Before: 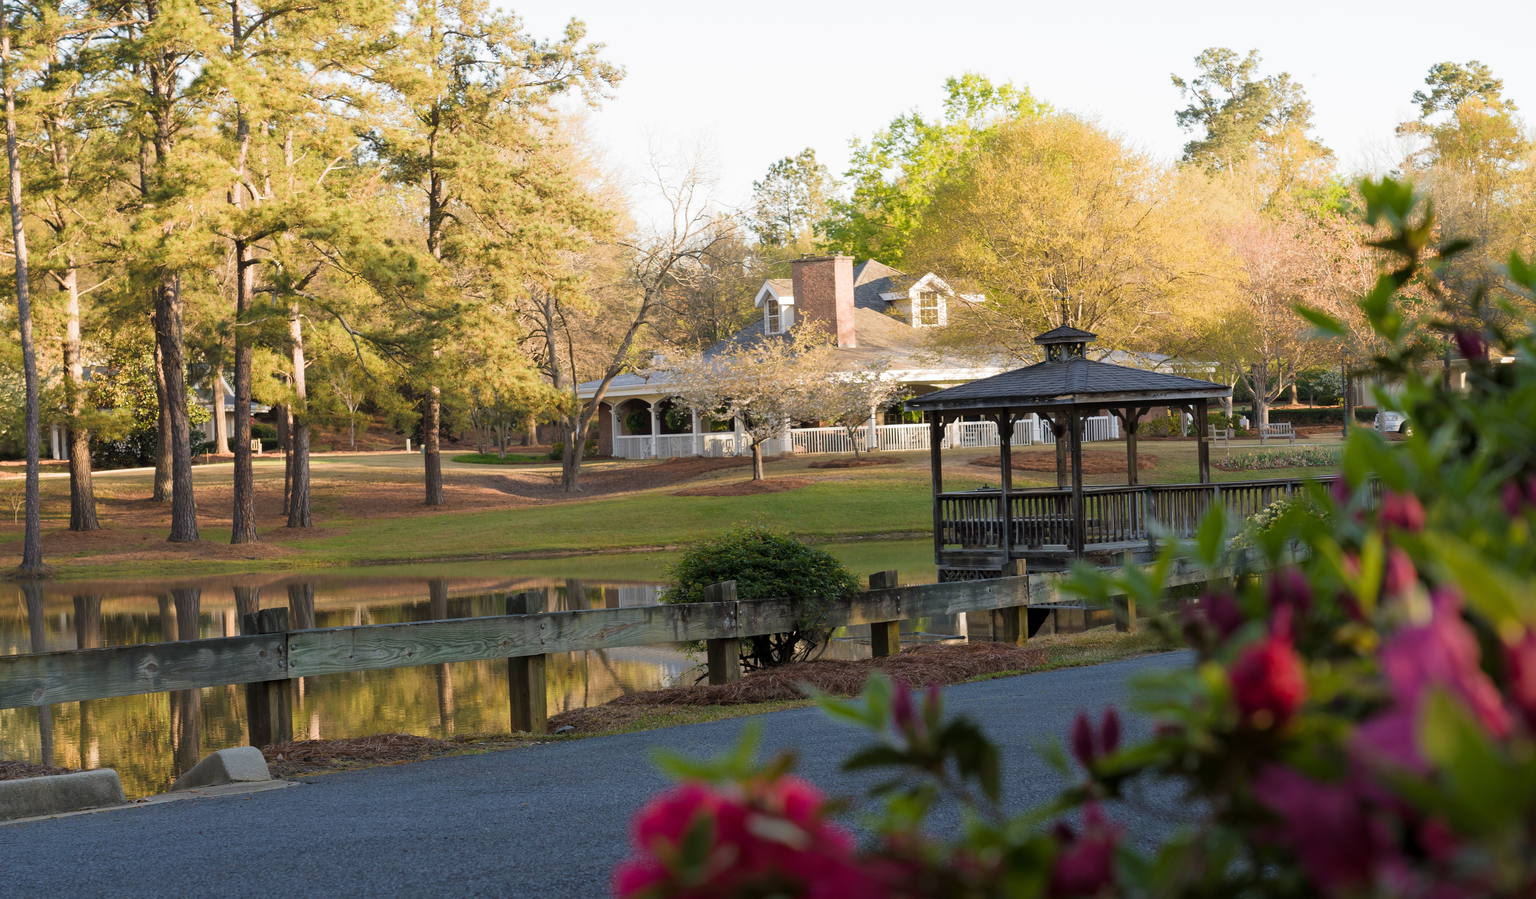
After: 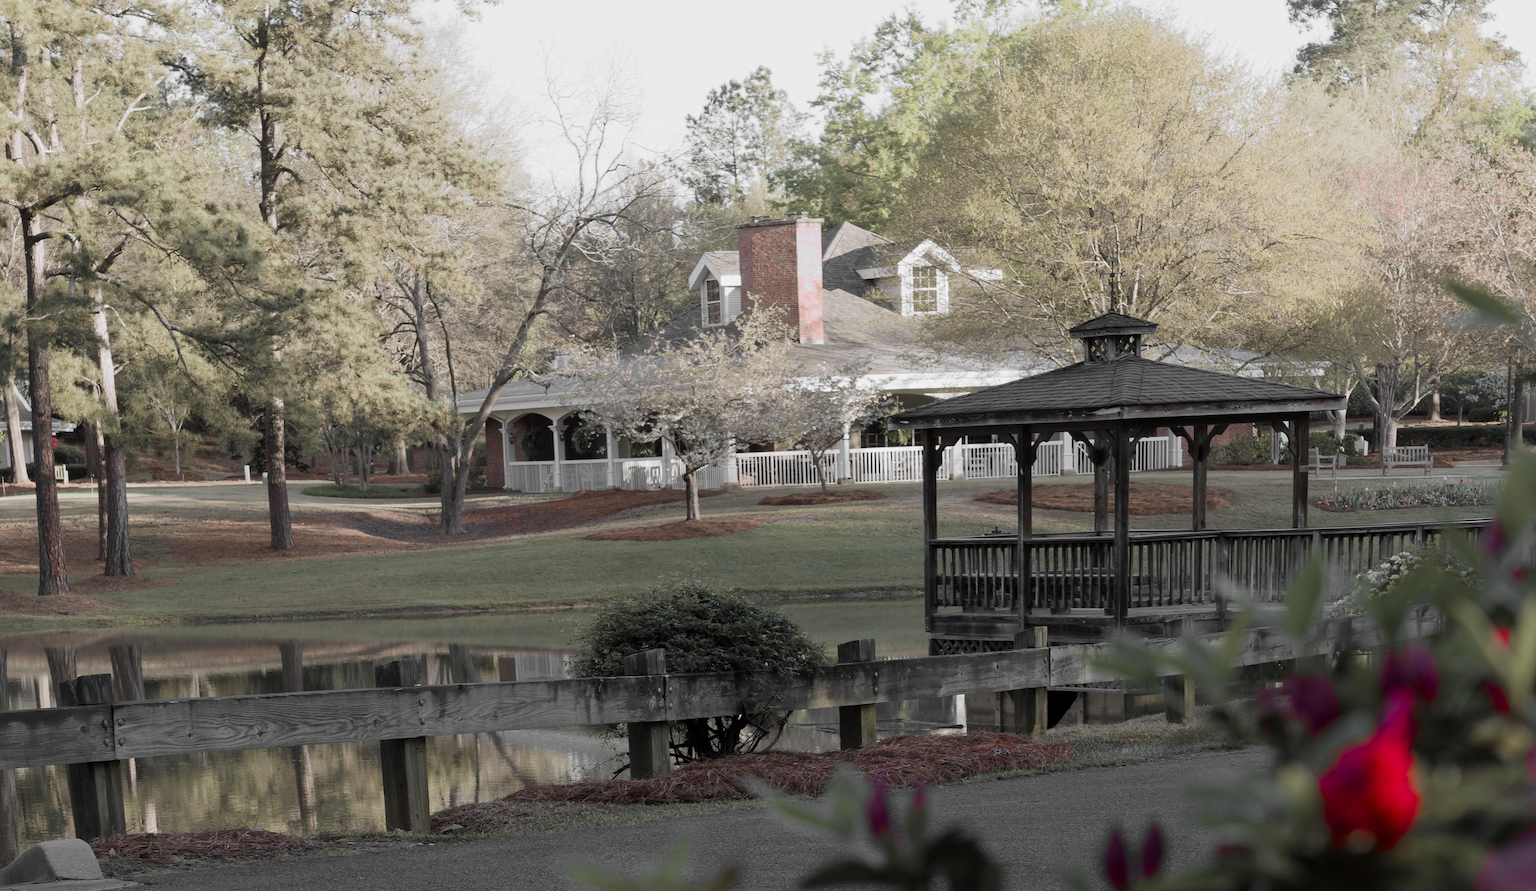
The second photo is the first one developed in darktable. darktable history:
exposure: exposure -0.177 EV, compensate highlight preservation false
crop and rotate: left 10.071%, top 10.071%, right 10.02%, bottom 10.02%
white balance: red 0.931, blue 1.11
color zones: curves: ch1 [(0, 0.831) (0.08, 0.771) (0.157, 0.268) (0.241, 0.207) (0.562, -0.005) (0.714, -0.013) (0.876, 0.01) (1, 0.831)]
rotate and perspective: rotation 0.062°, lens shift (vertical) 0.115, lens shift (horizontal) -0.133, crop left 0.047, crop right 0.94, crop top 0.061, crop bottom 0.94
